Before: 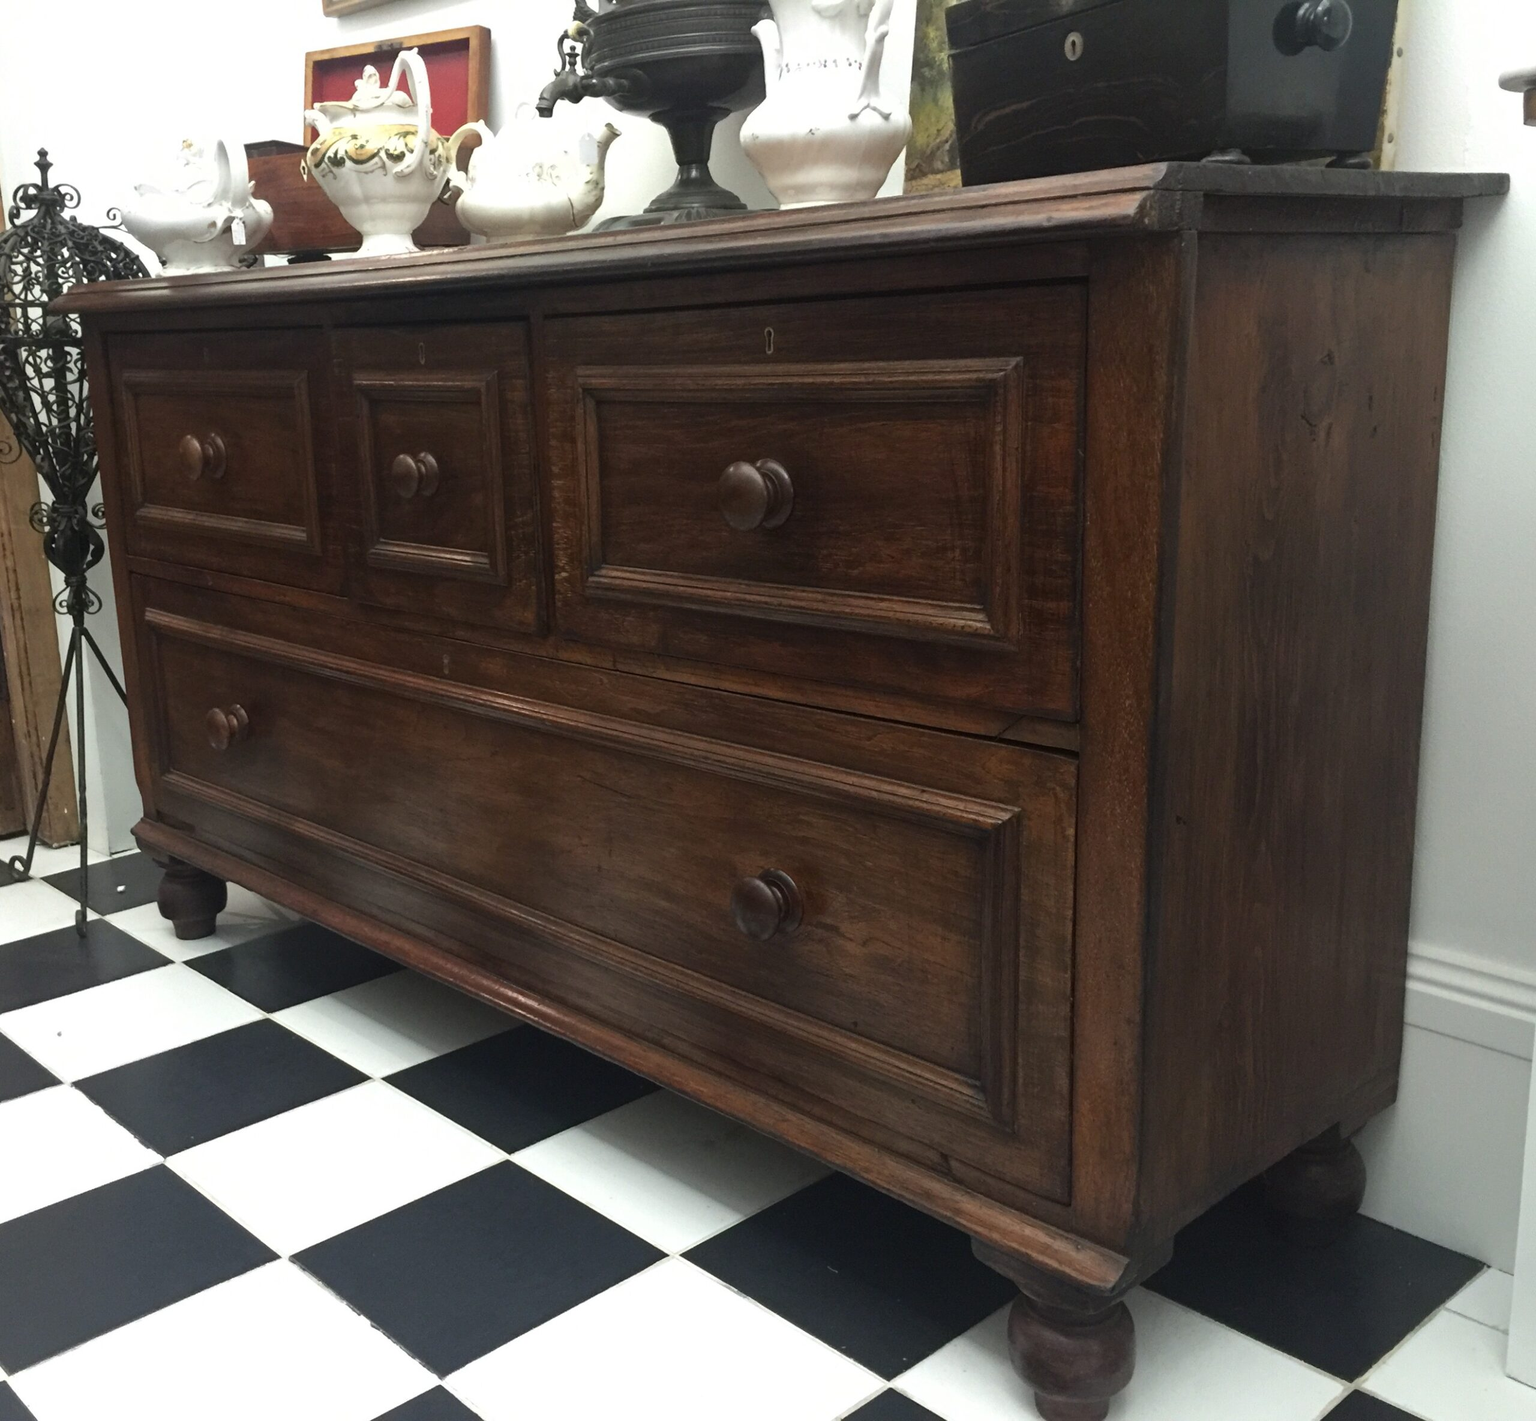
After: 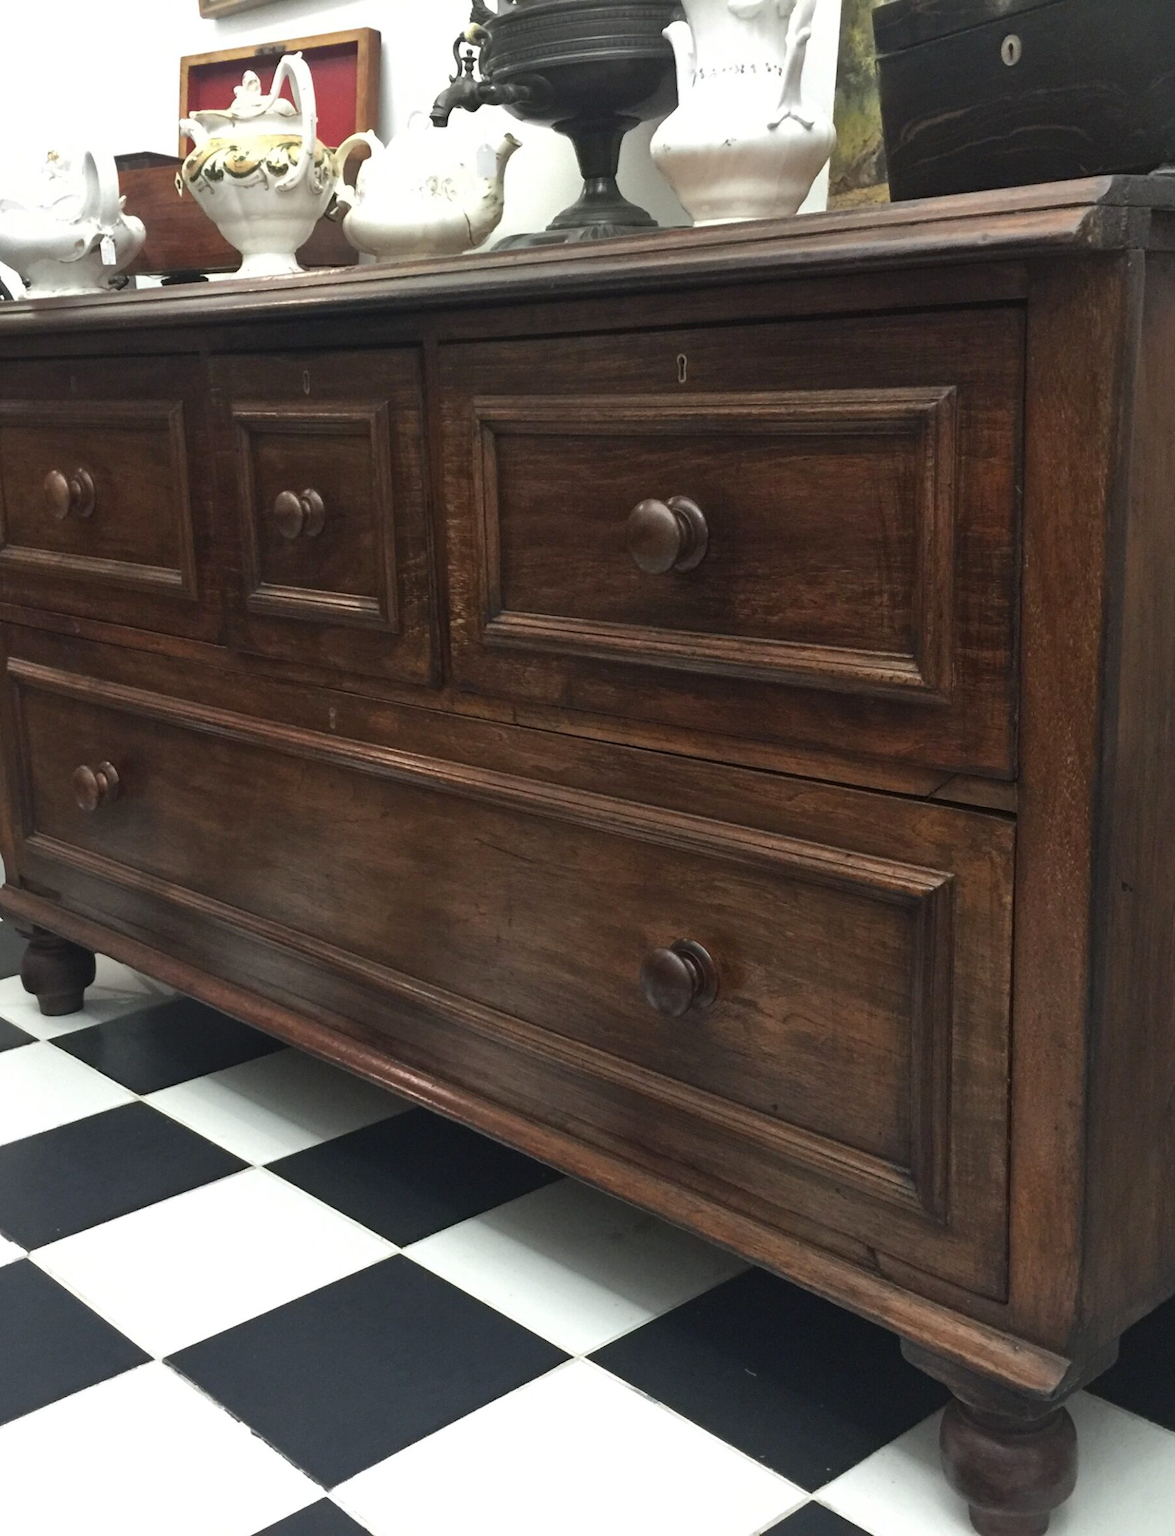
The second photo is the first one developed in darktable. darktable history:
crop and rotate: left 9.061%, right 20.142%
shadows and highlights: shadows 37.27, highlights -28.18, soften with gaussian
exposure: compensate highlight preservation false
